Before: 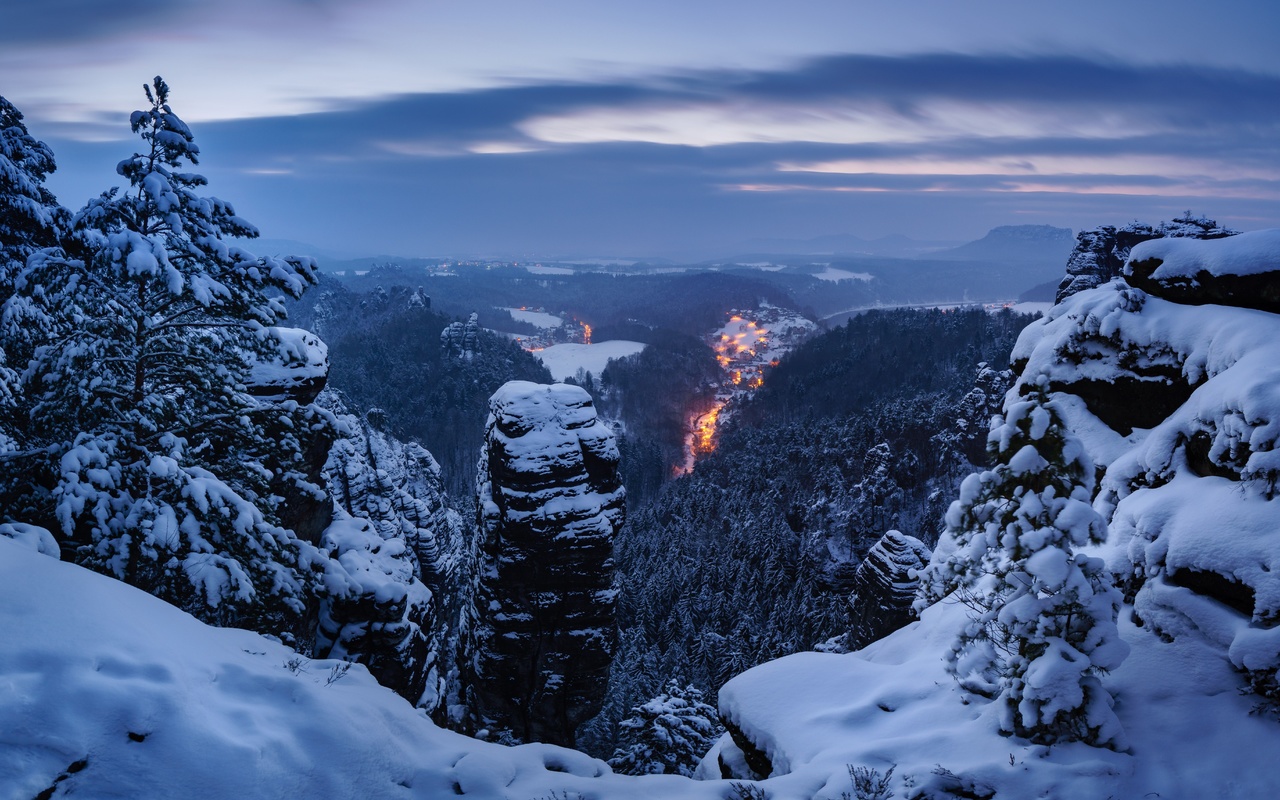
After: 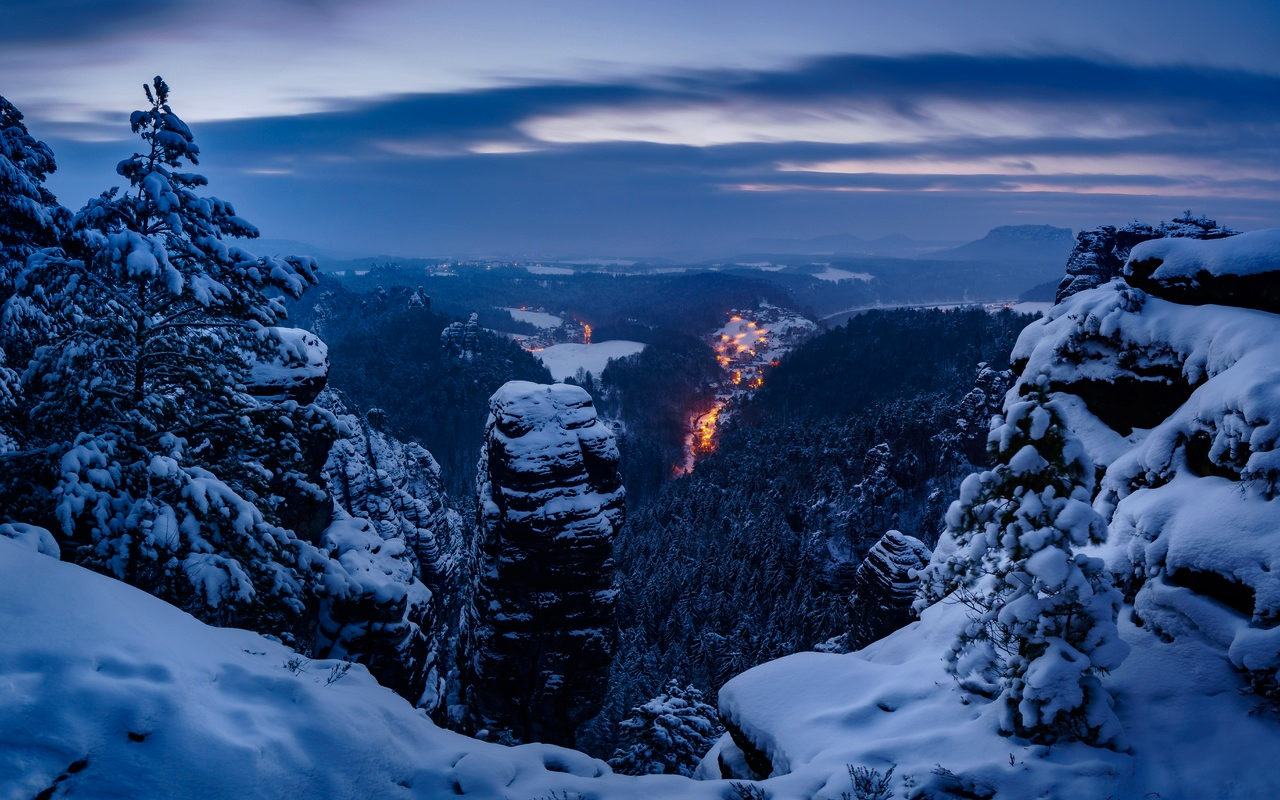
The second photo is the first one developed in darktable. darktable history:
contrast brightness saturation: contrast 0.068, brightness -0.15, saturation 0.11
